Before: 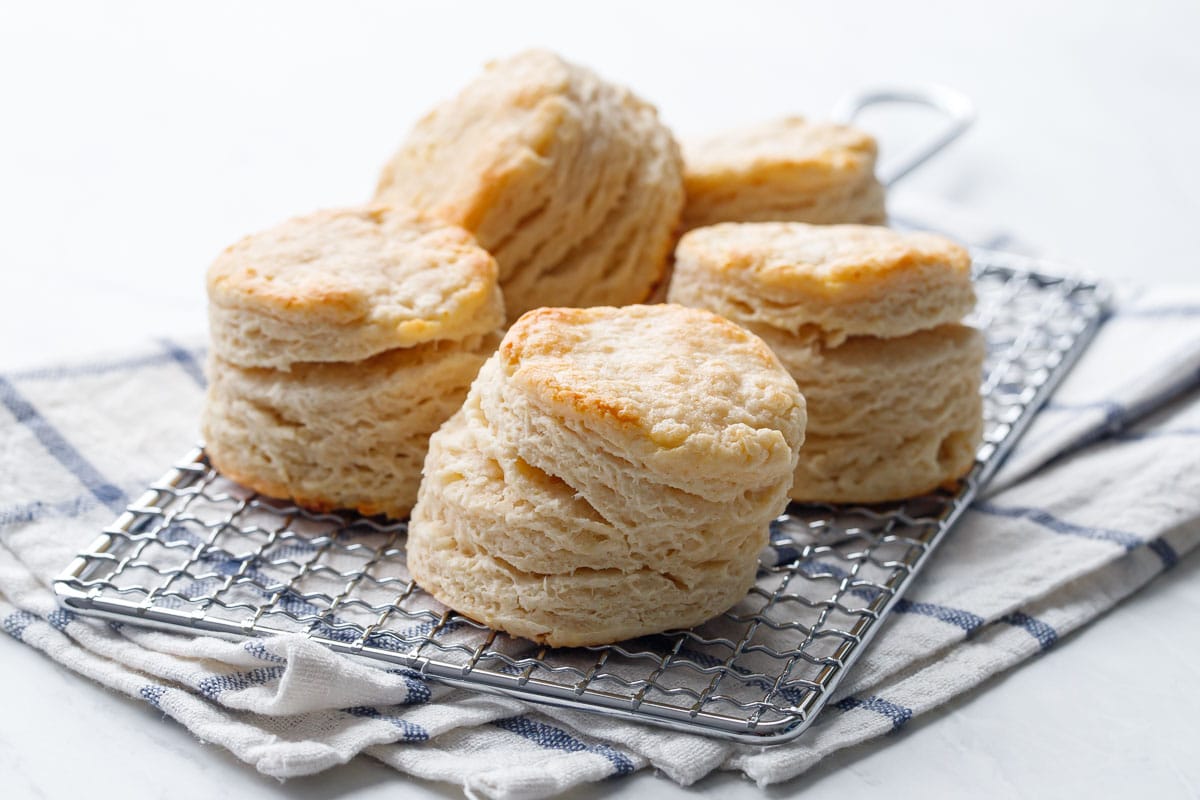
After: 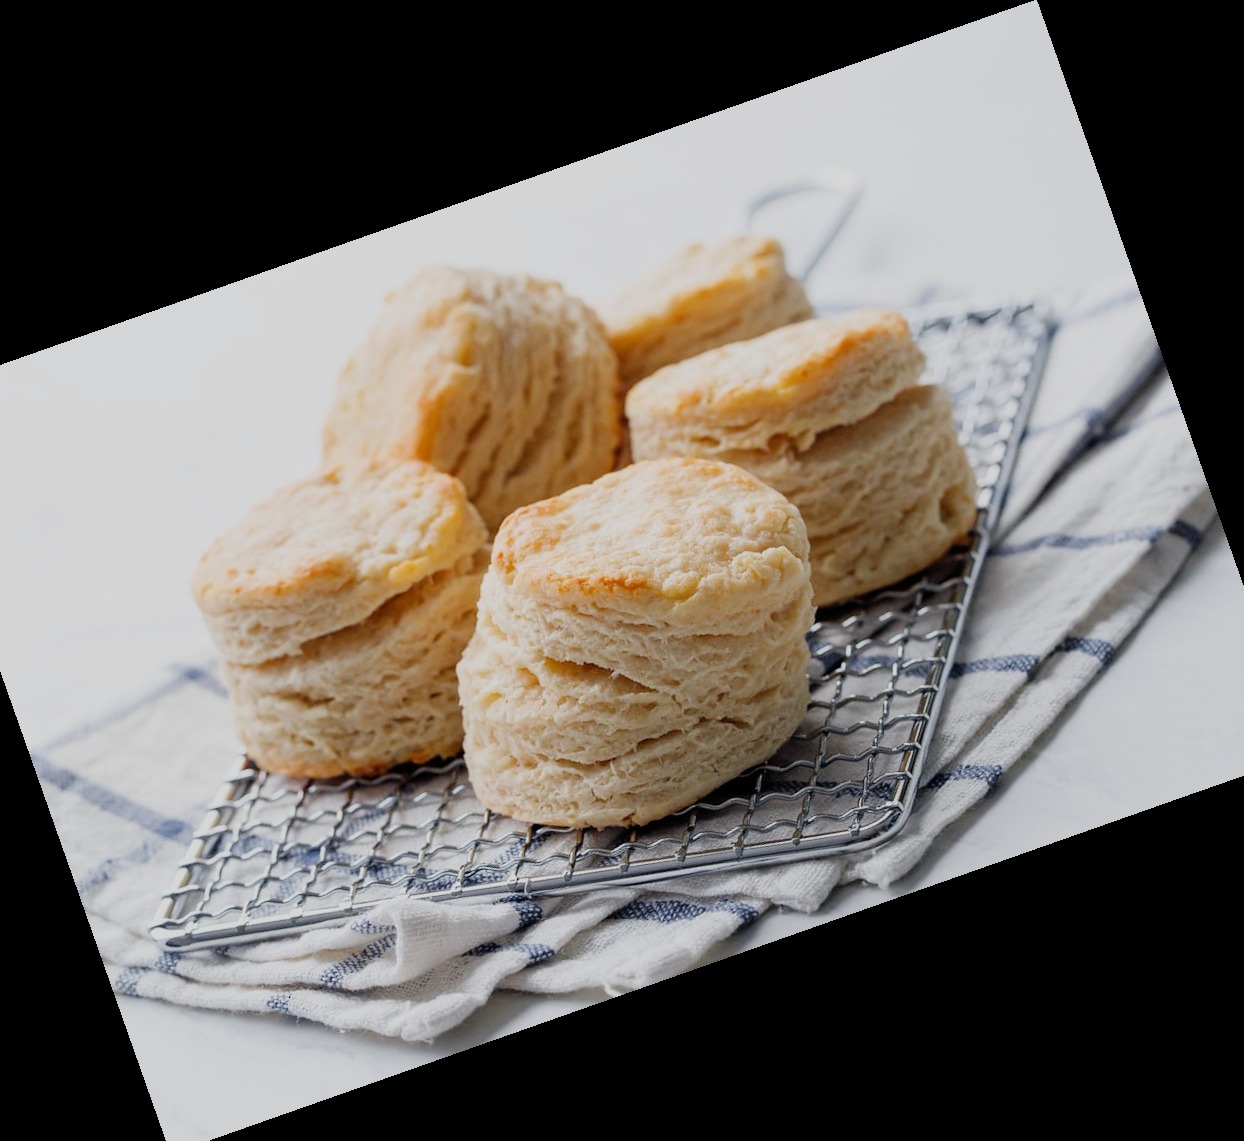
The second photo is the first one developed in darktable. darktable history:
filmic rgb: black relative exposure -7.65 EV, white relative exposure 4.56 EV, hardness 3.61, contrast 1.05
crop and rotate: angle 19.43°, left 6.812%, right 4.125%, bottom 1.087%
